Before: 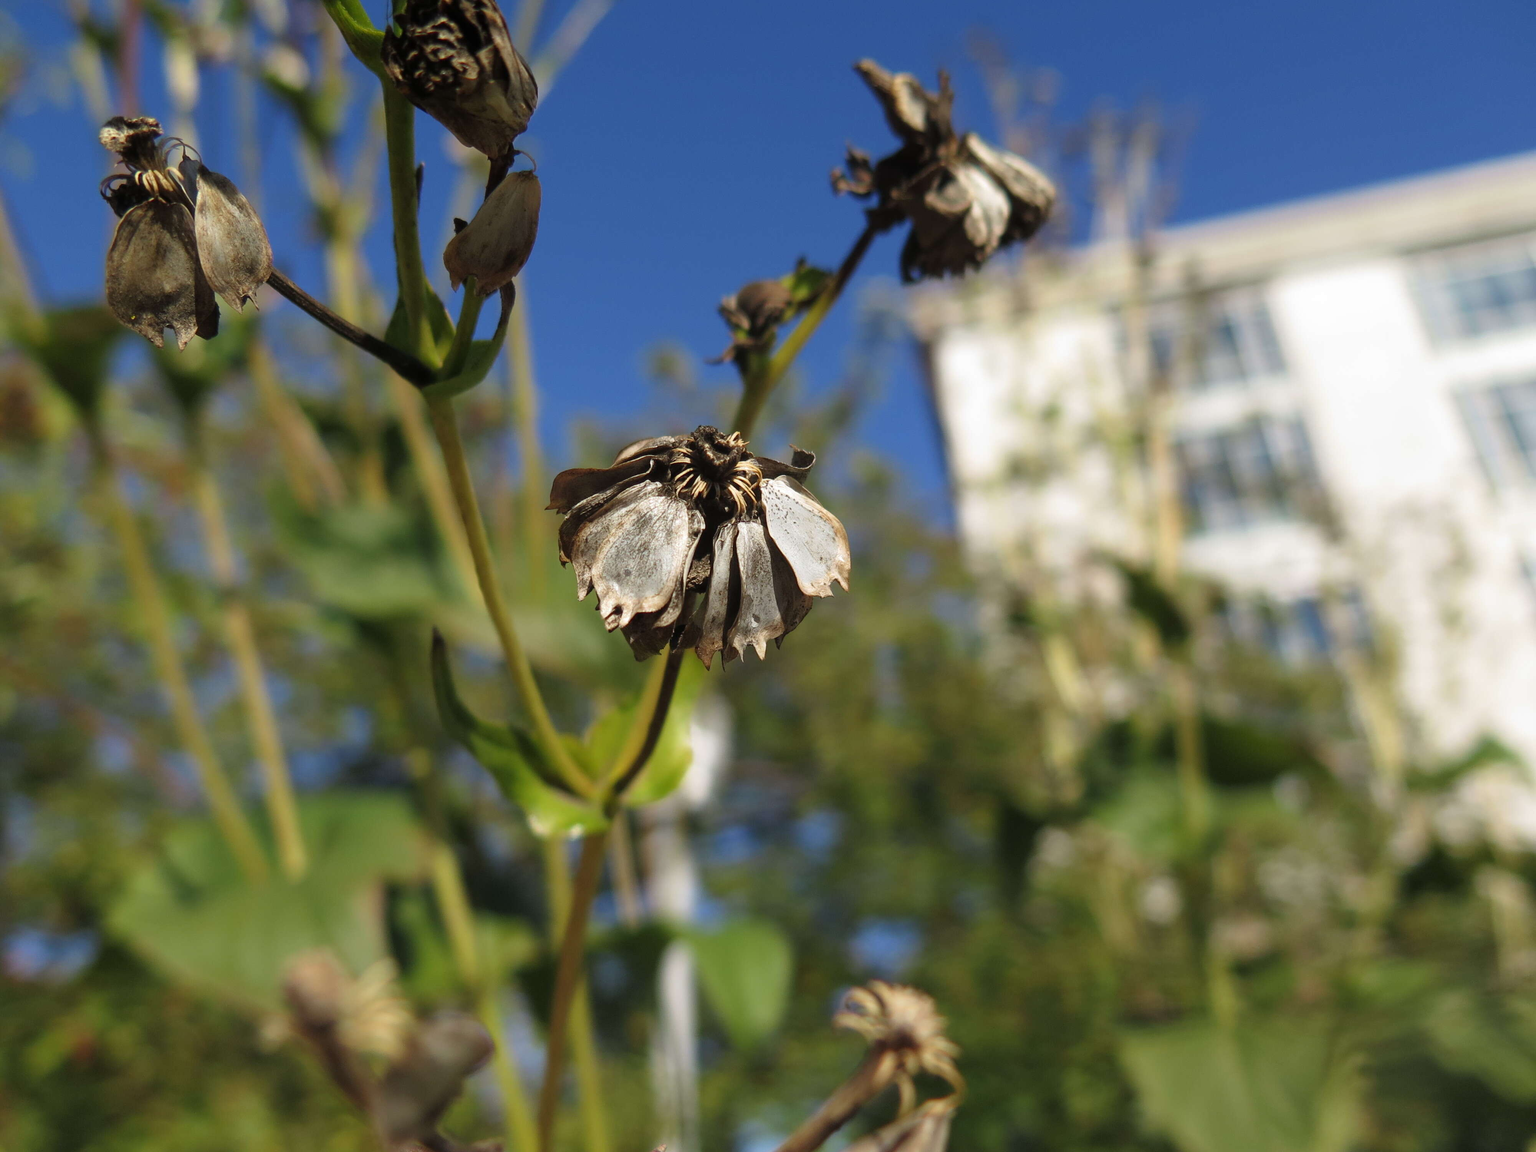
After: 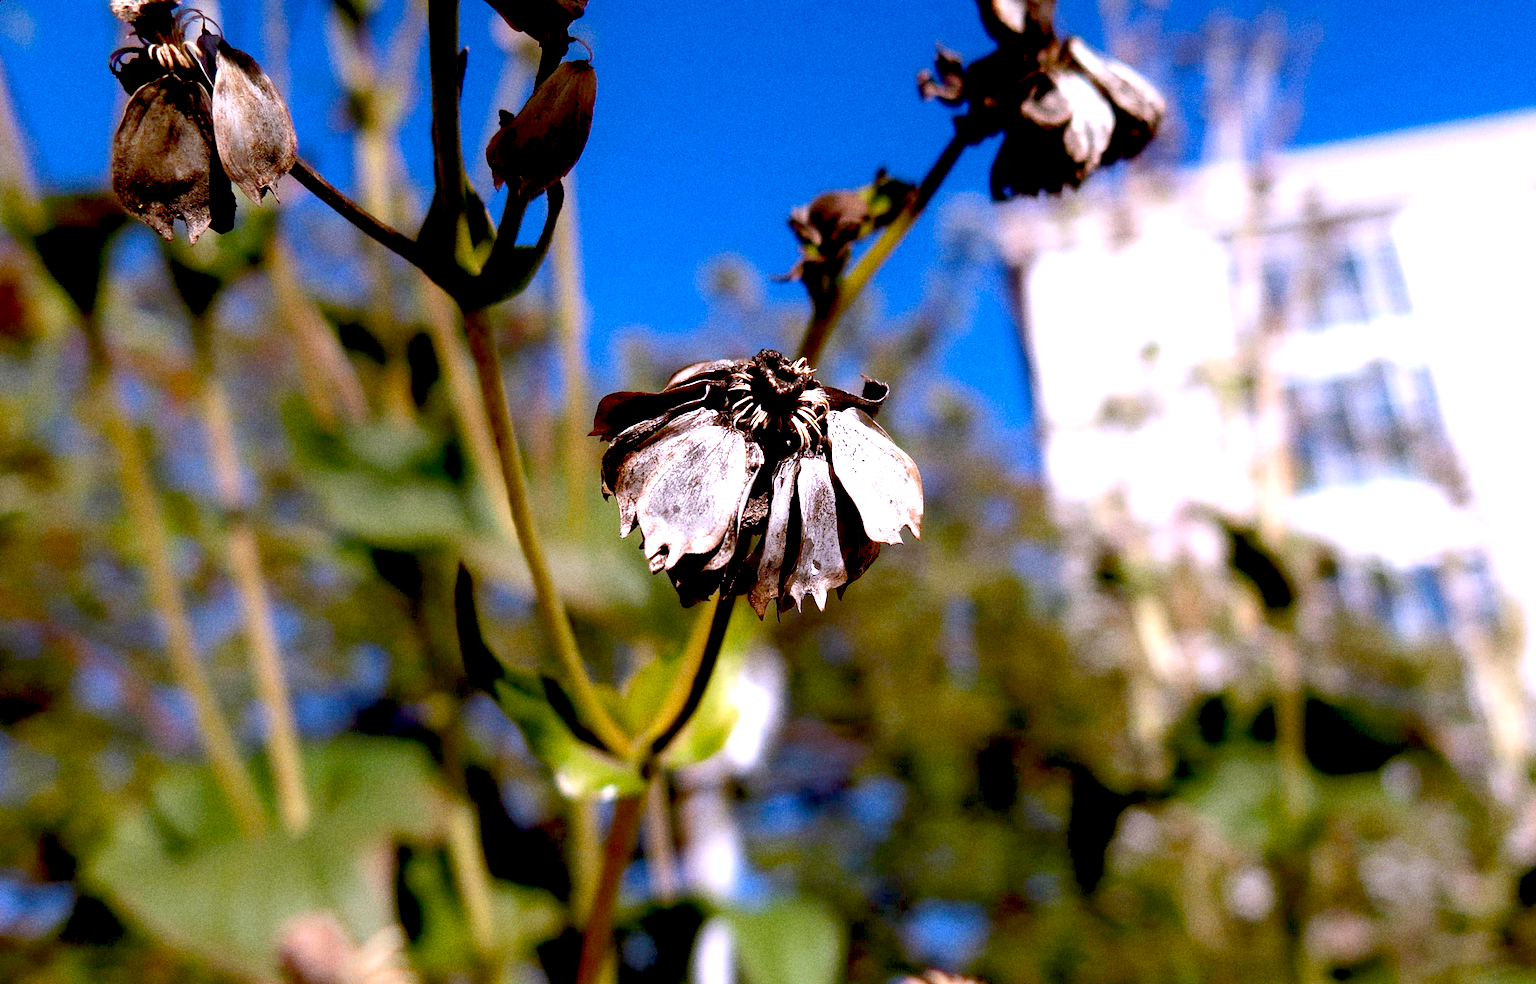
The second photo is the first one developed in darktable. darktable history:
exposure: black level correction 0.04, exposure 0.5 EV, compensate highlight preservation false
color correction: highlights a* -9.35, highlights b* -23.15
grain: coarseness 9.61 ISO, strength 35.62%
crop and rotate: left 2.425%, top 11.305%, right 9.6%, bottom 15.08%
tone equalizer: -8 EV -0.001 EV, -7 EV 0.001 EV, -6 EV -0.002 EV, -5 EV -0.003 EV, -4 EV -0.062 EV, -3 EV -0.222 EV, -2 EV -0.267 EV, -1 EV 0.105 EV, +0 EV 0.303 EV
sharpen: radius 1.272, amount 0.305, threshold 0
white balance: red 1.188, blue 1.11
rotate and perspective: rotation 2.17°, automatic cropping off
